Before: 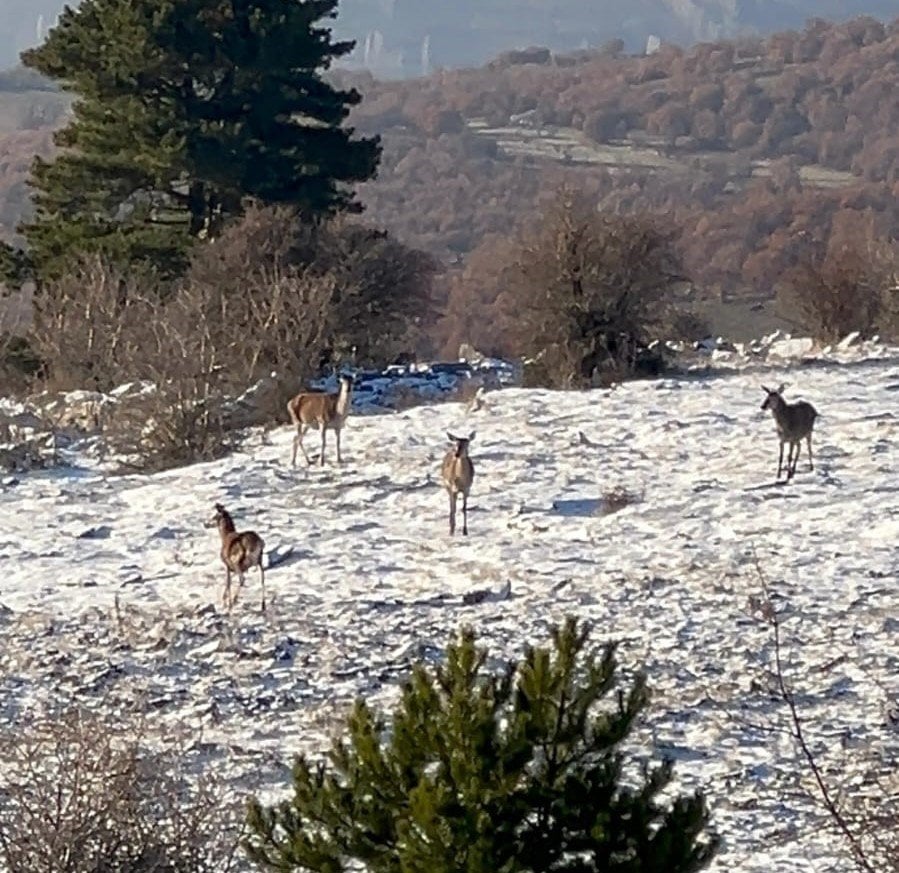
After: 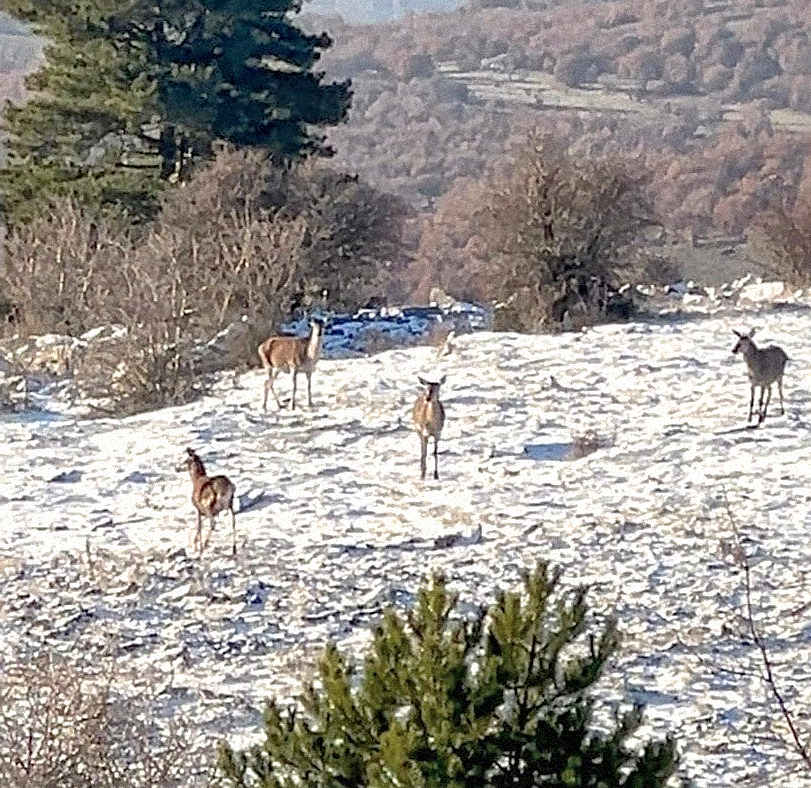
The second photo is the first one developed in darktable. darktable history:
global tonemap: drago (1, 100), detail 1
crop: left 3.305%, top 6.436%, right 6.389%, bottom 3.258%
shadows and highlights: on, module defaults
grain: coarseness 9.38 ISO, strength 34.99%, mid-tones bias 0%
exposure: exposure 0.426 EV, compensate highlight preservation false
sharpen: on, module defaults
